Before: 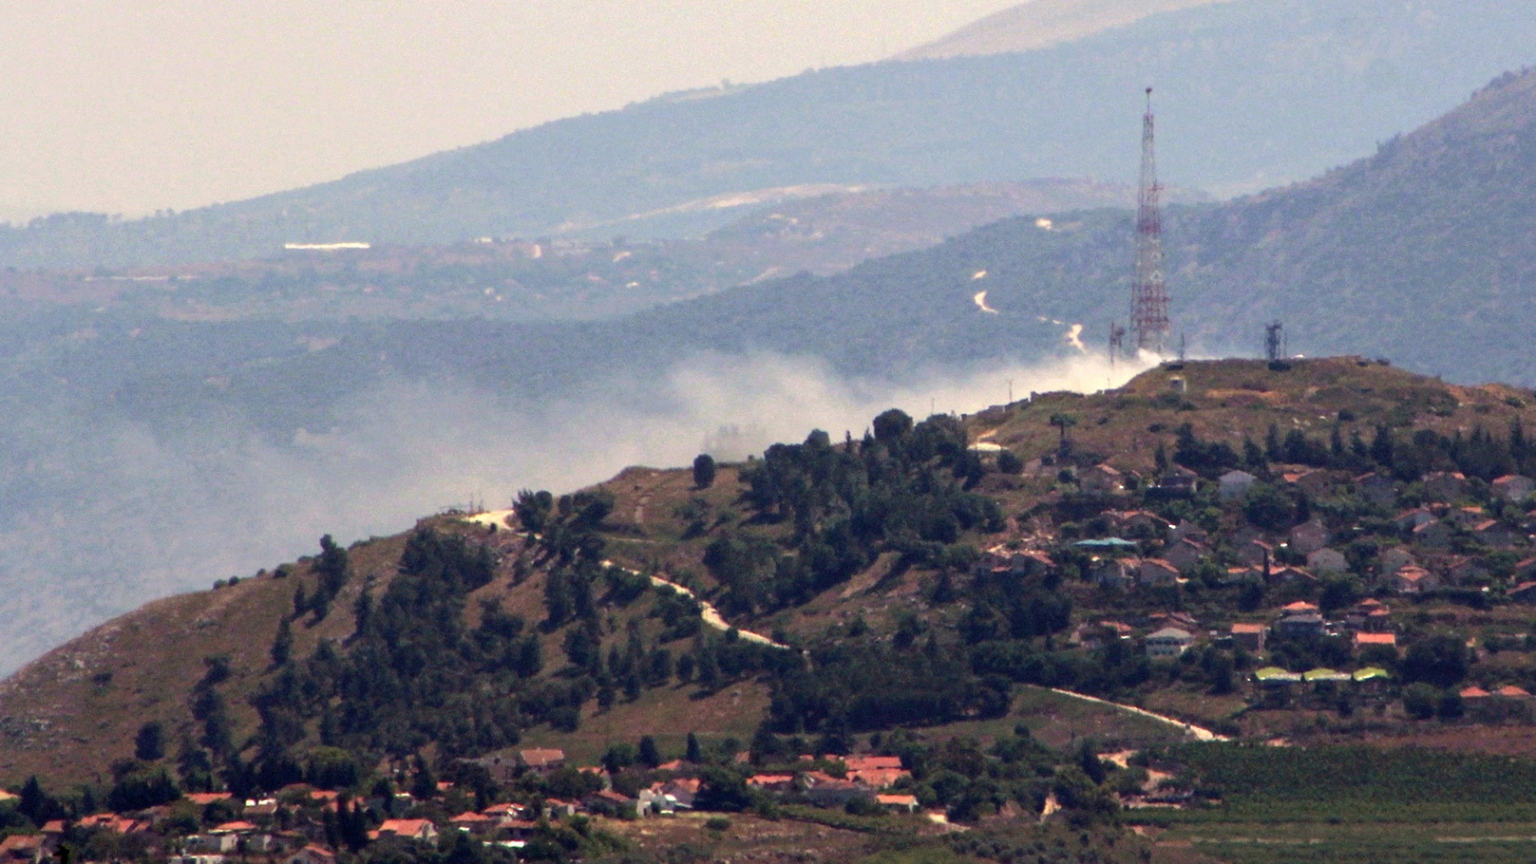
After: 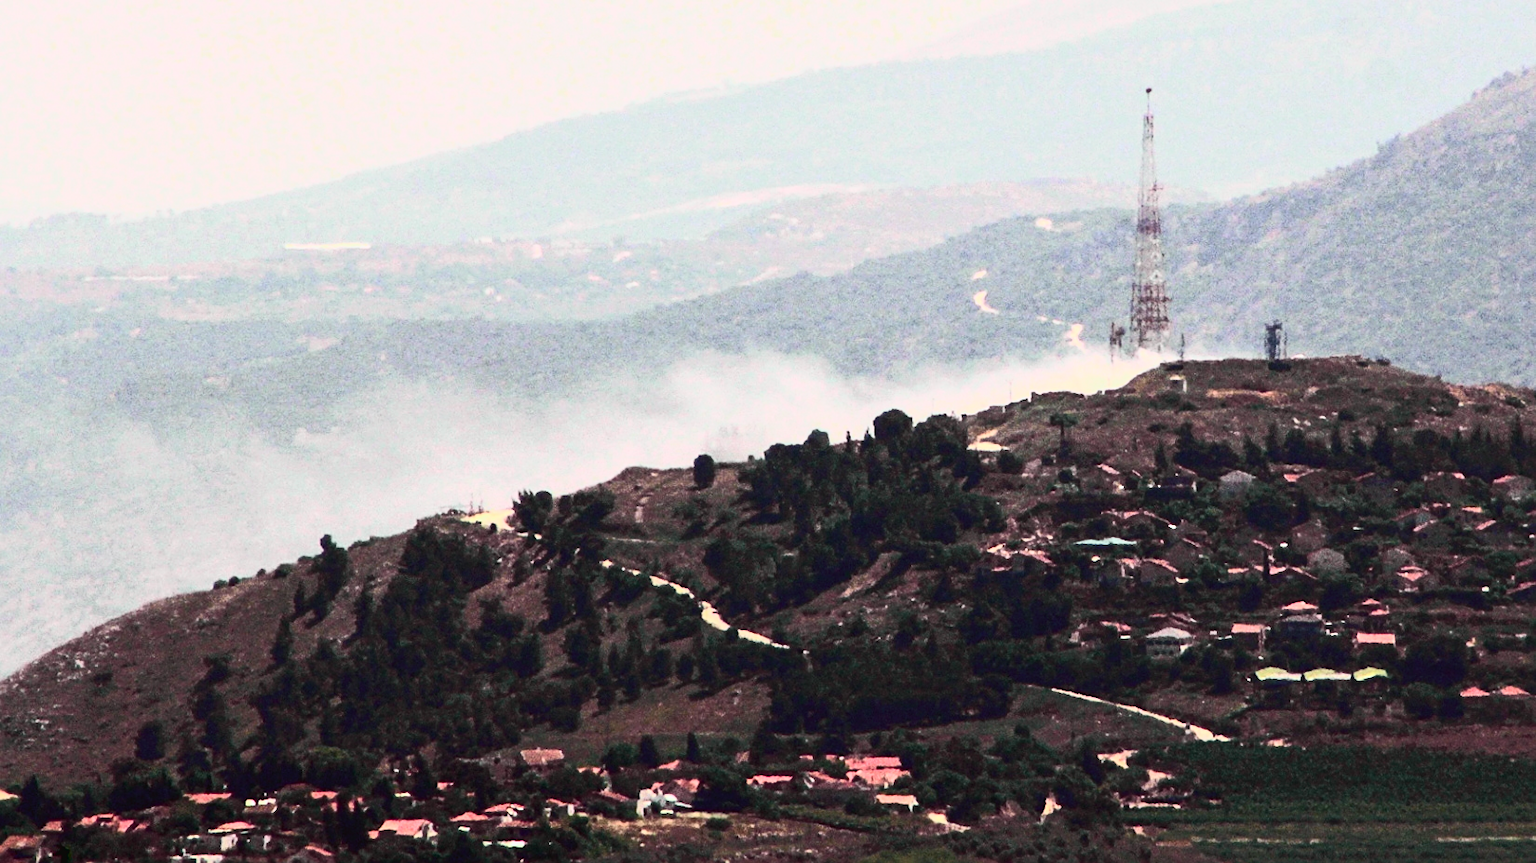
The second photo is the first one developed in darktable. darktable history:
contrast brightness saturation: contrast 0.294
sharpen: on, module defaults
tone curve: curves: ch0 [(0, 0.026) (0.172, 0.194) (0.398, 0.437) (0.469, 0.544) (0.612, 0.741) (0.845, 0.926) (1, 0.968)]; ch1 [(0, 0) (0.437, 0.453) (0.472, 0.467) (0.502, 0.502) (0.531, 0.537) (0.574, 0.583) (0.617, 0.64) (0.699, 0.749) (0.859, 0.919) (1, 1)]; ch2 [(0, 0) (0.33, 0.301) (0.421, 0.443) (0.476, 0.502) (0.511, 0.504) (0.553, 0.55) (0.595, 0.586) (0.664, 0.664) (1, 1)], color space Lab, independent channels, preserve colors none
